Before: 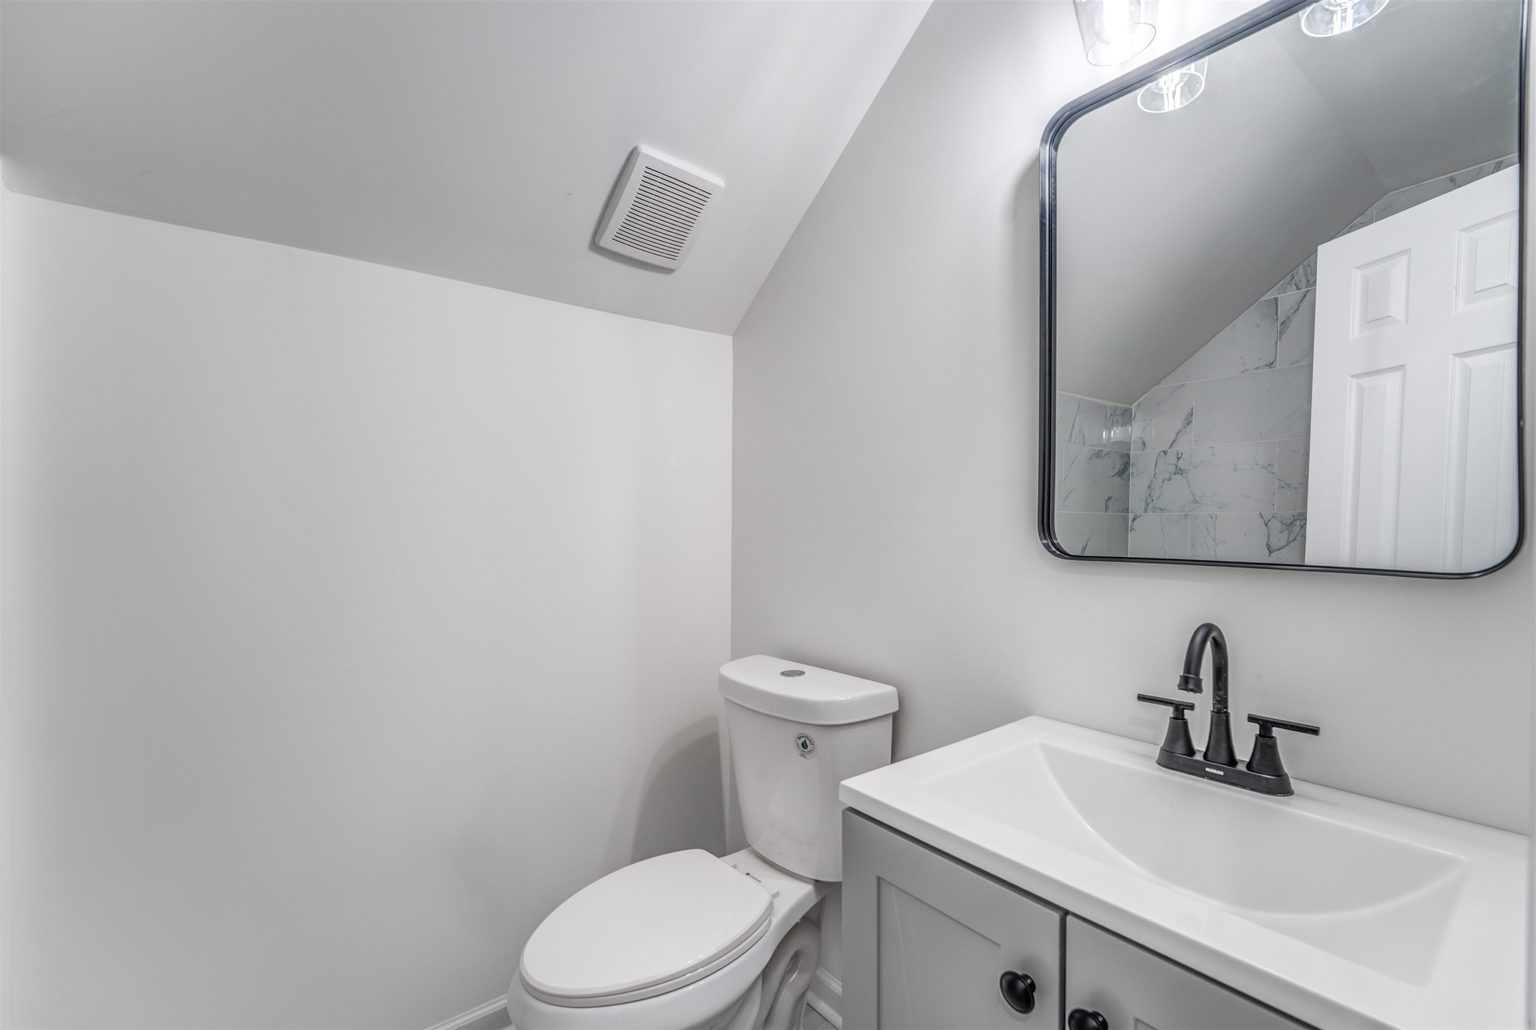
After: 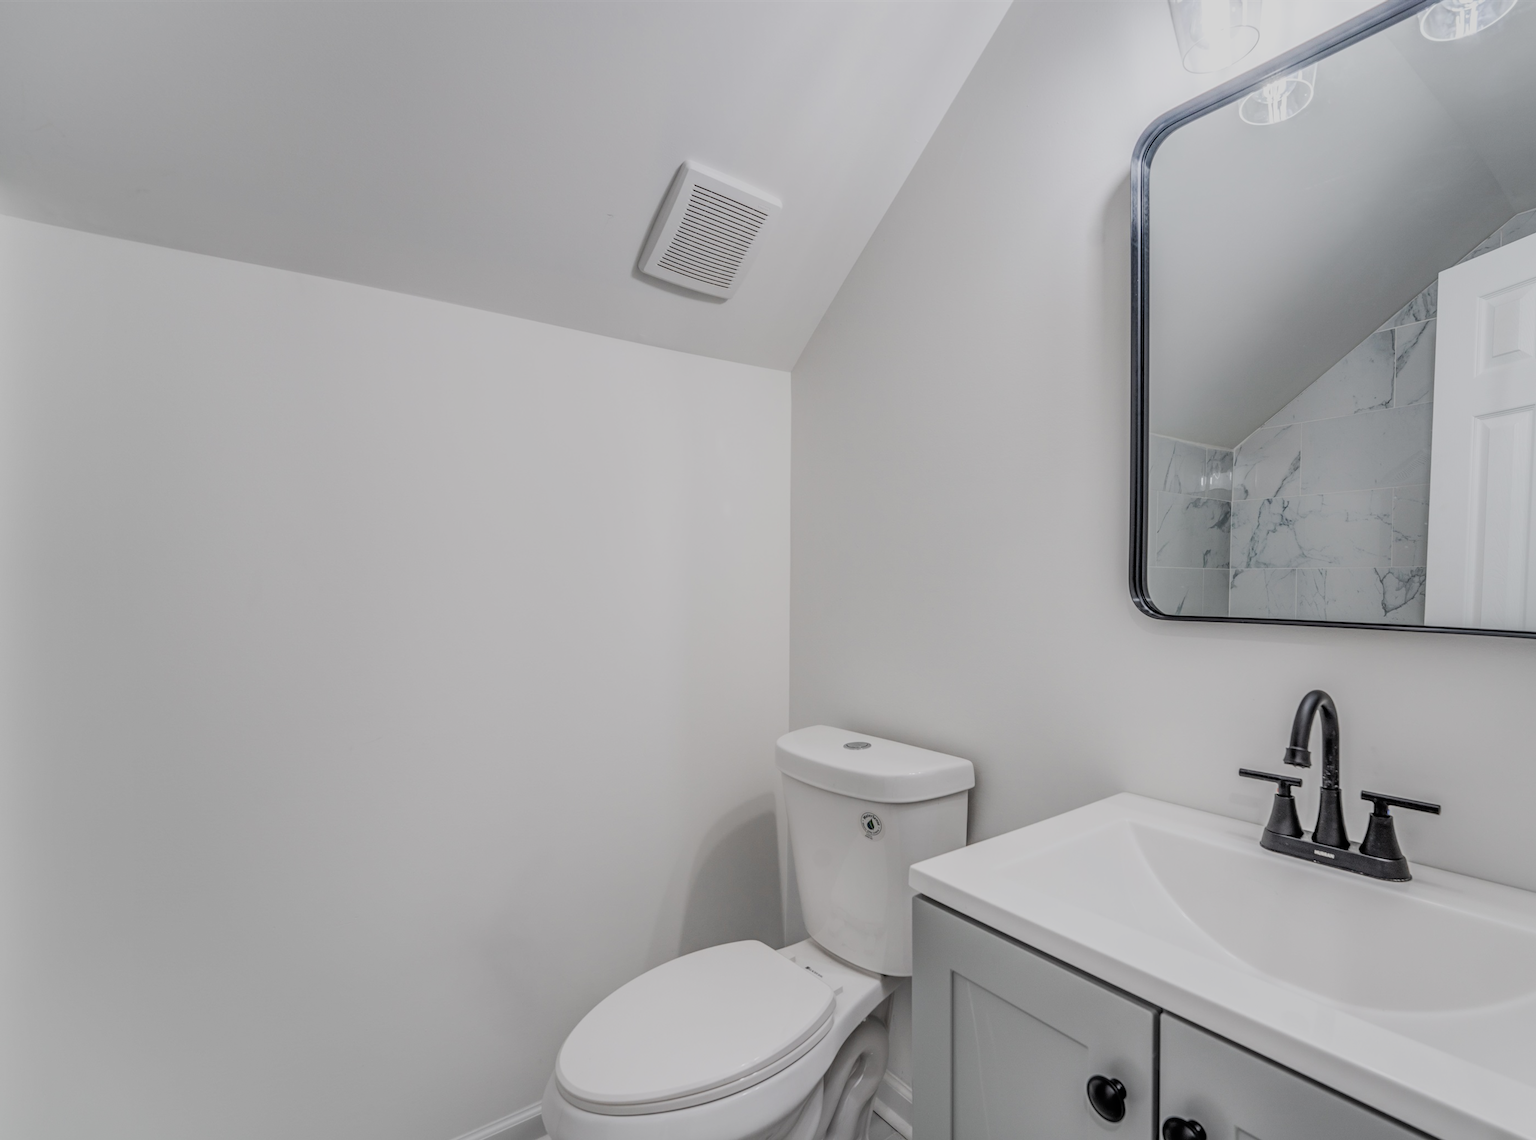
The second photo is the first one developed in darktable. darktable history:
crop and rotate: left 1.204%, right 8.417%
filmic rgb: black relative exposure -7.65 EV, white relative exposure 4.56 EV, hardness 3.61
